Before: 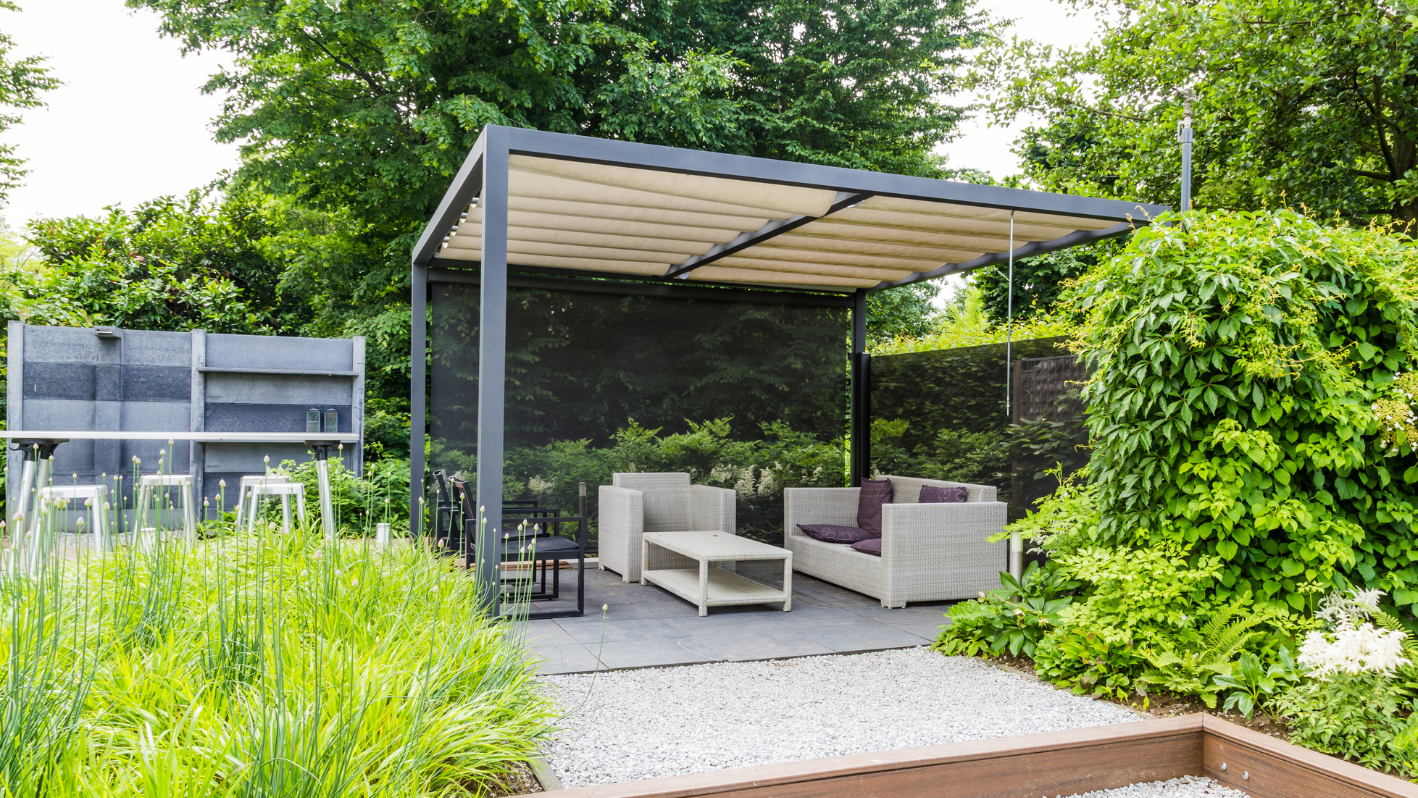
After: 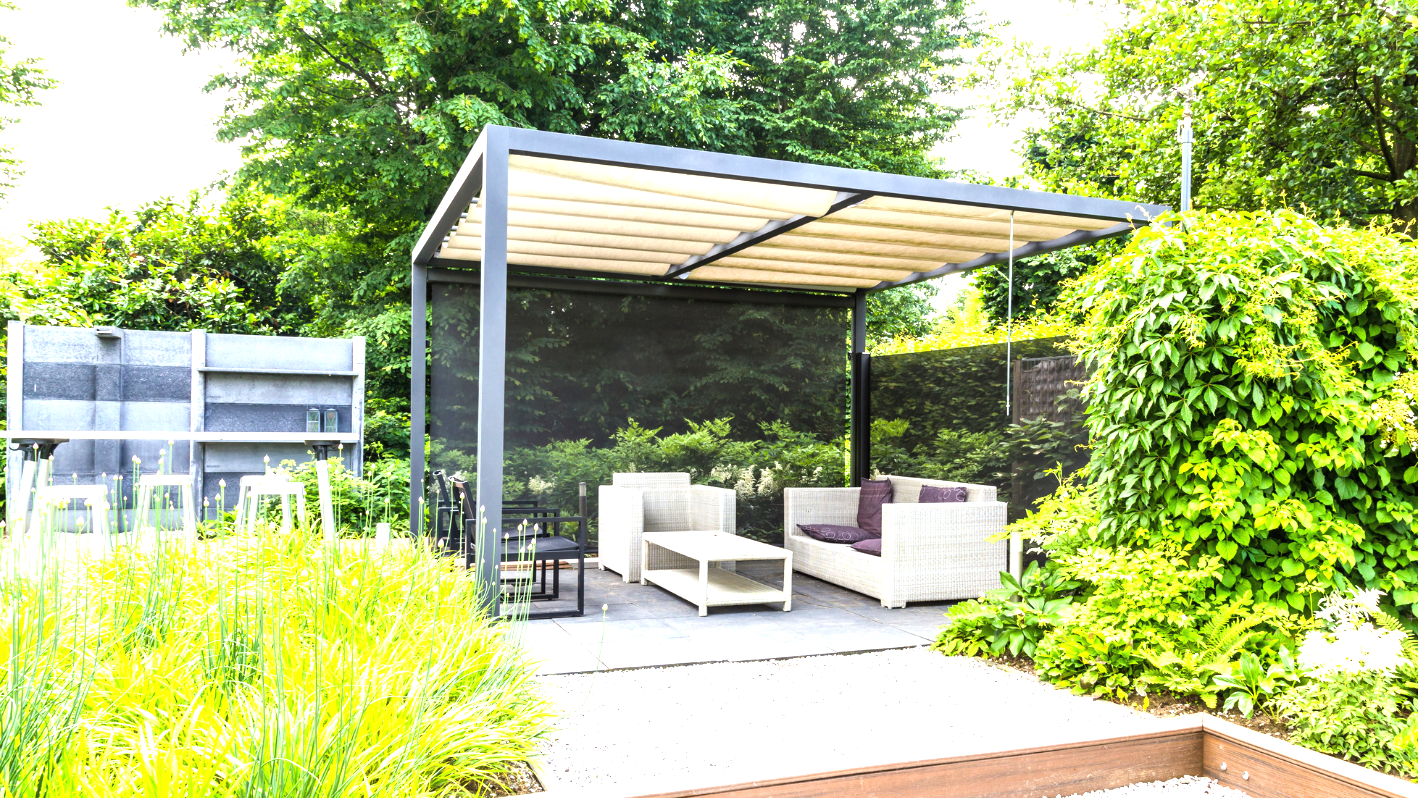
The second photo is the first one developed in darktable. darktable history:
exposure: black level correction 0, exposure 1.2 EV, compensate exposure bias true, compensate highlight preservation false
tone equalizer: on, module defaults
levels: mode automatic, gray 50.8%
